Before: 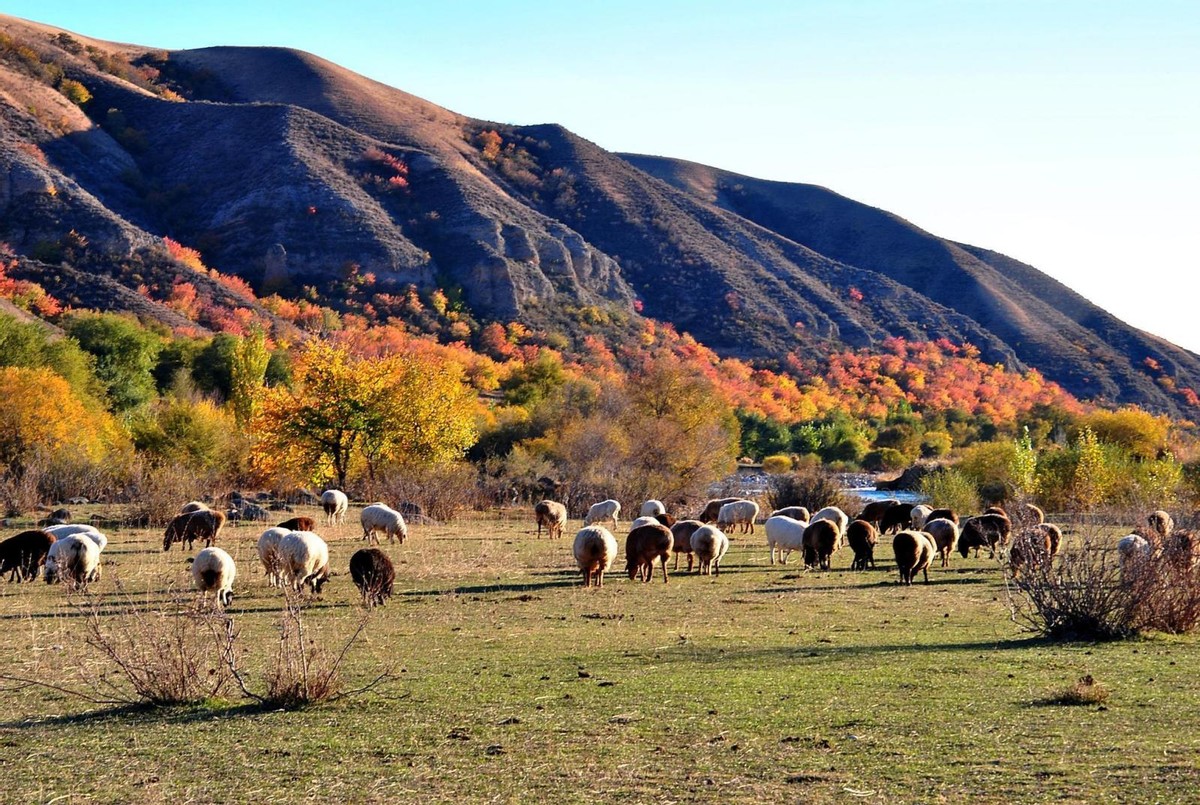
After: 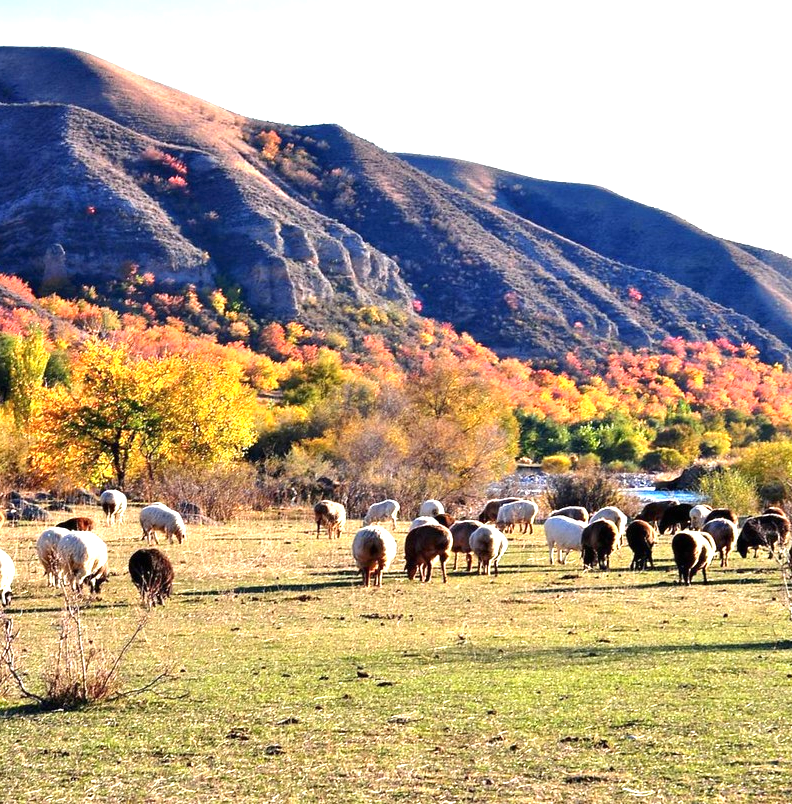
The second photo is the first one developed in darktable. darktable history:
exposure: black level correction 0, exposure 1.1 EV, compensate highlight preservation false
crop and rotate: left 18.442%, right 15.508%
